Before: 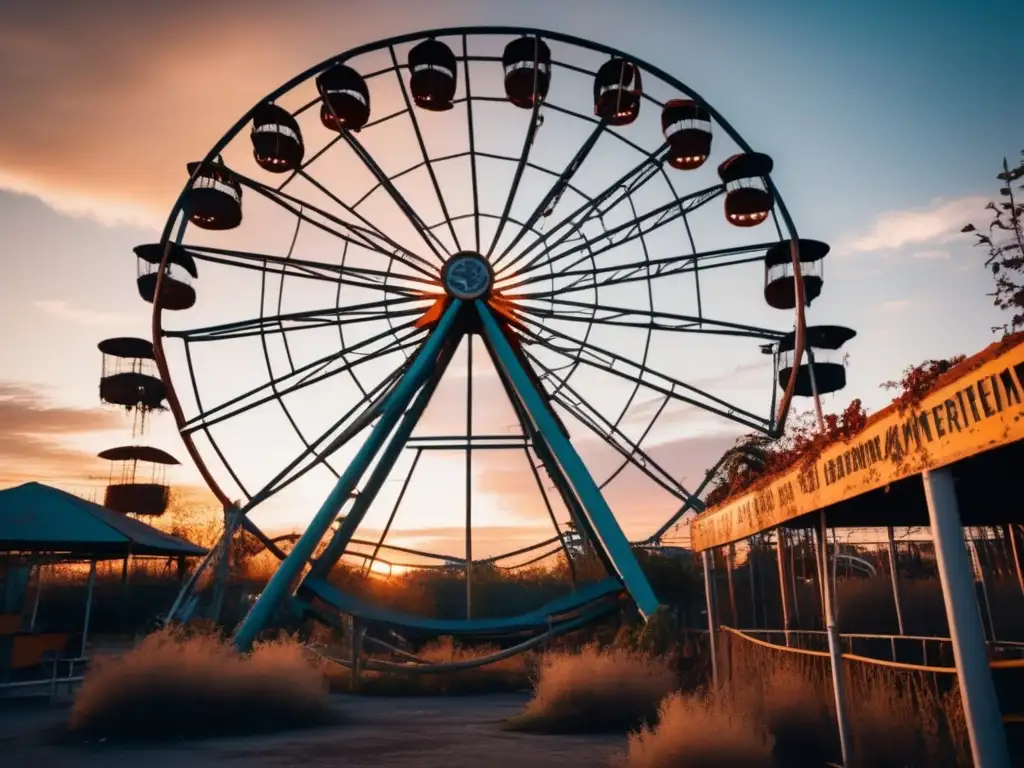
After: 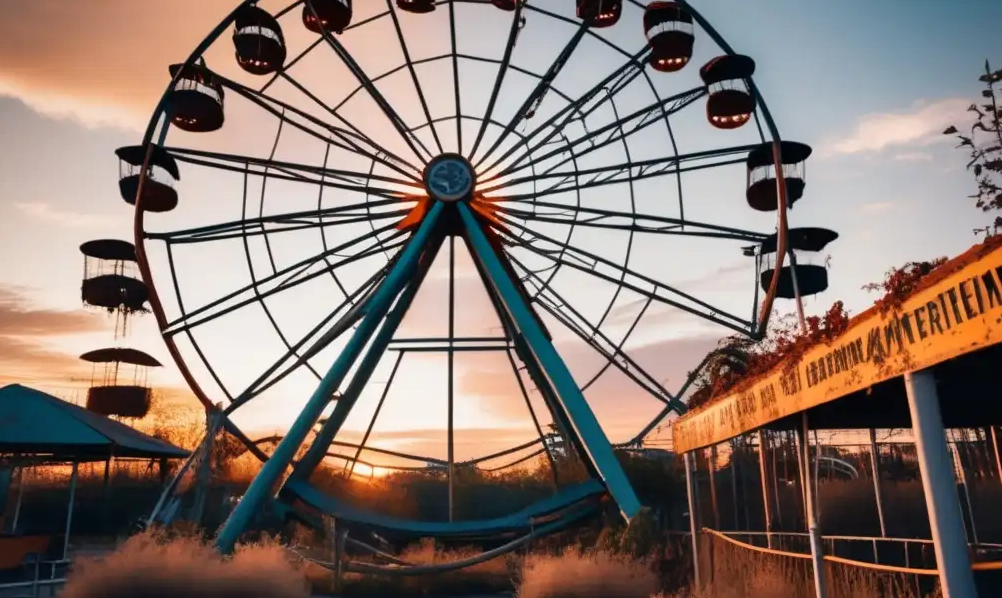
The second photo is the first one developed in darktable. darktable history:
crop and rotate: left 1.814%, top 12.818%, right 0.25%, bottom 9.225%
shadows and highlights: radius 118.69, shadows 42.21, highlights -61.56, soften with gaussian
